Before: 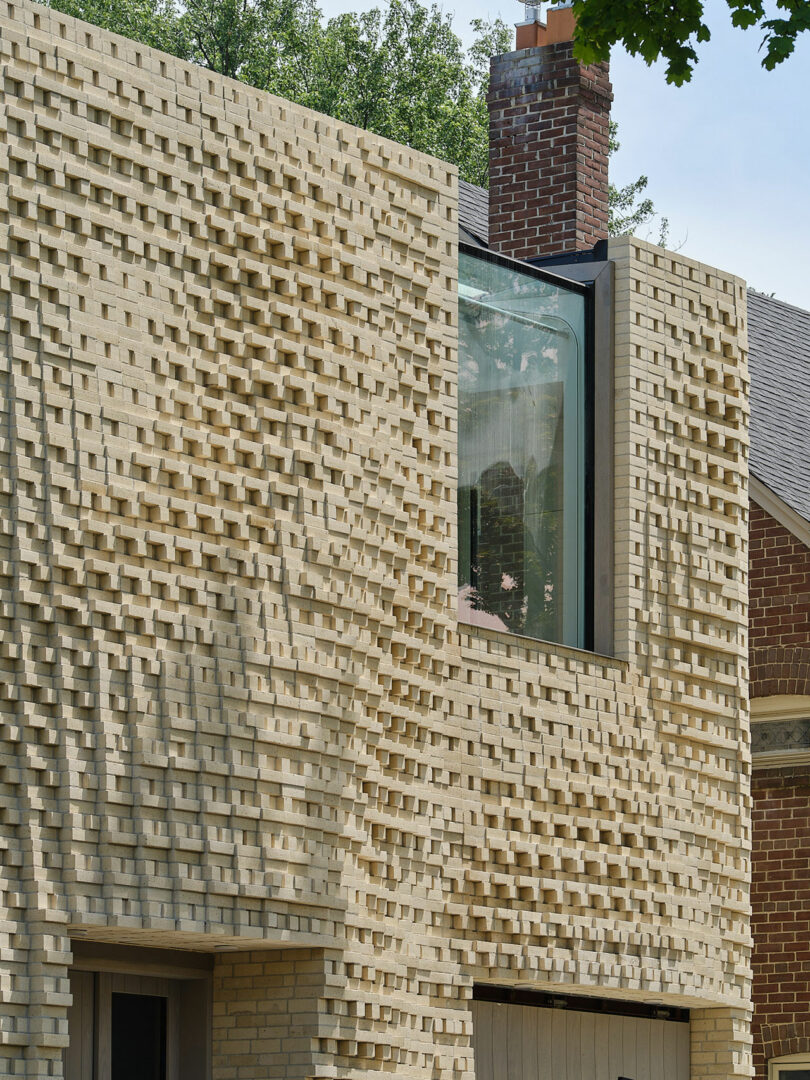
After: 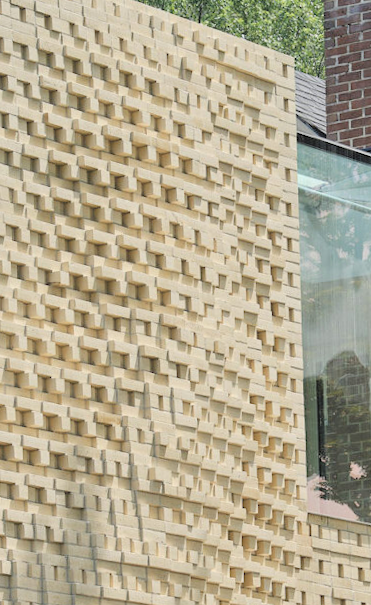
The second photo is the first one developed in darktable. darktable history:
rotate and perspective: rotation -1.77°, lens shift (horizontal) 0.004, automatic cropping off
crop: left 20.248%, top 10.86%, right 35.675%, bottom 34.321%
contrast brightness saturation: brightness 0.28
